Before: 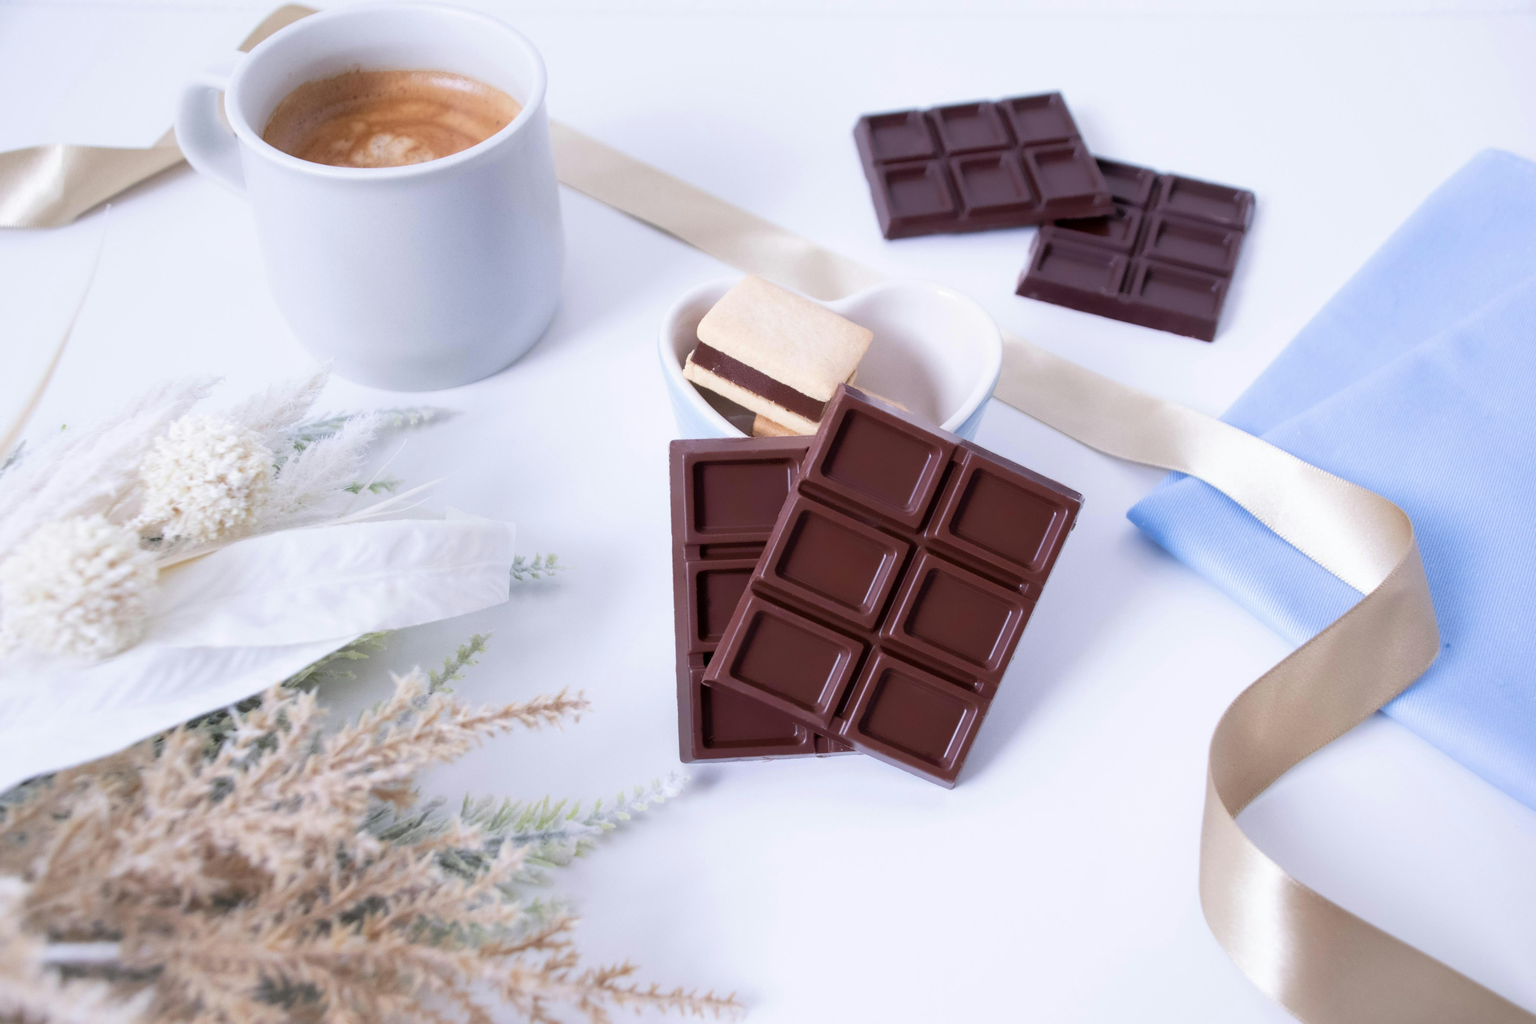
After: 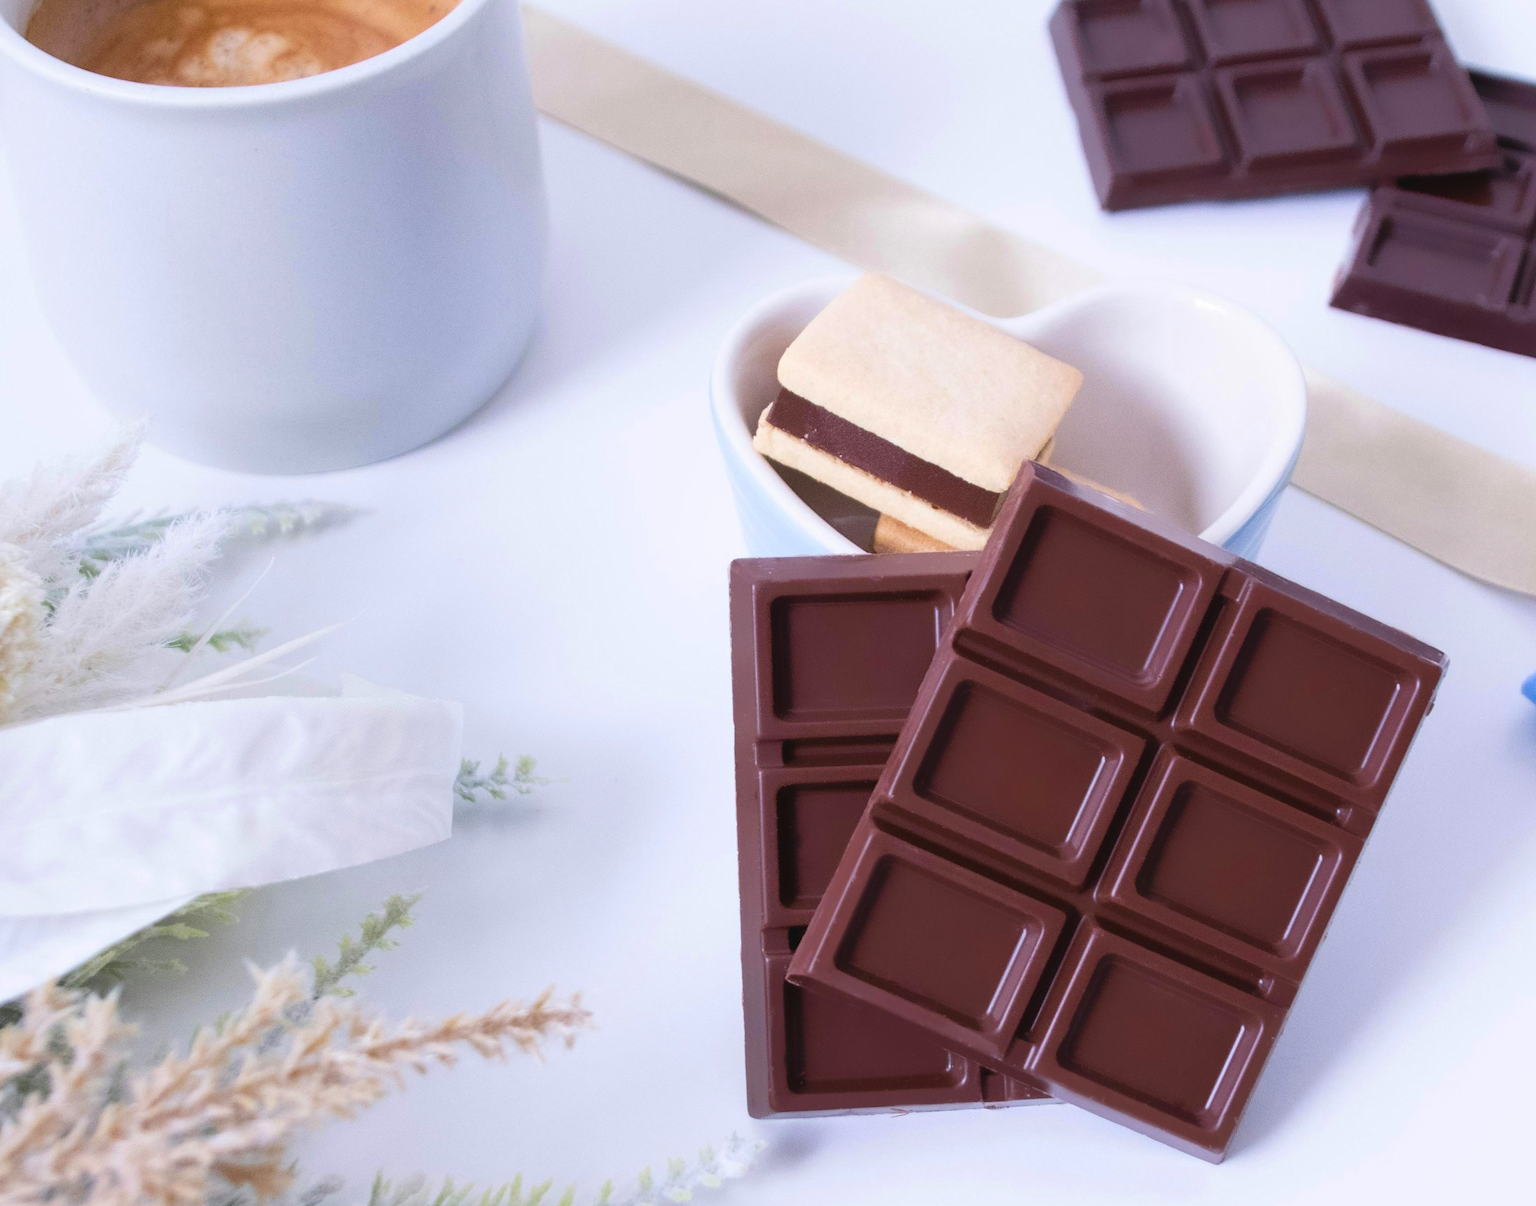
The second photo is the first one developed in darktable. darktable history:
crop: left 16.18%, top 11.519%, right 26.09%, bottom 20.436%
tone equalizer: on, module defaults
color balance rgb: global offset › luminance 0.491%, linear chroma grading › global chroma 15.338%, perceptual saturation grading › global saturation 0.23%, global vibrance 15.977%, saturation formula JzAzBz (2021)
